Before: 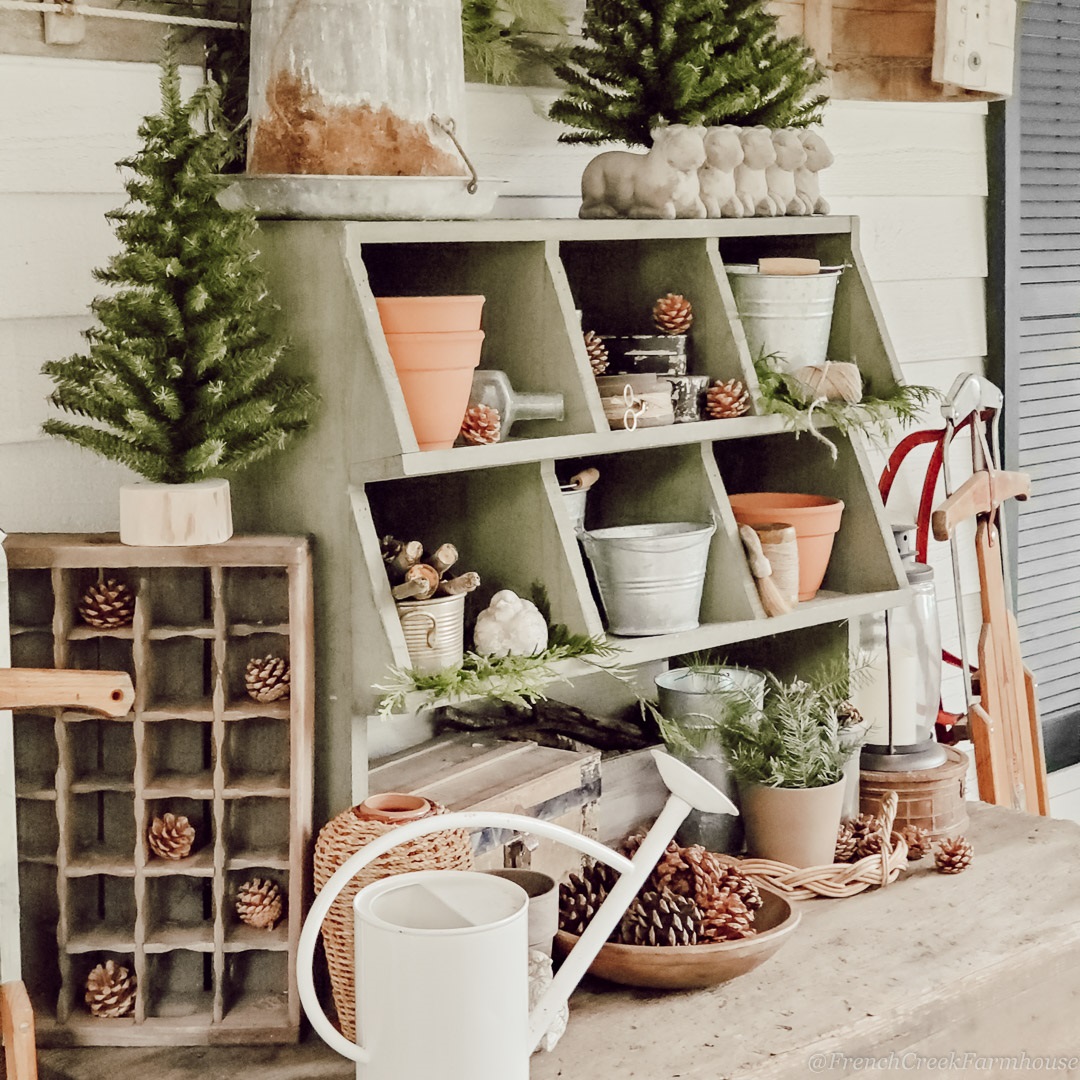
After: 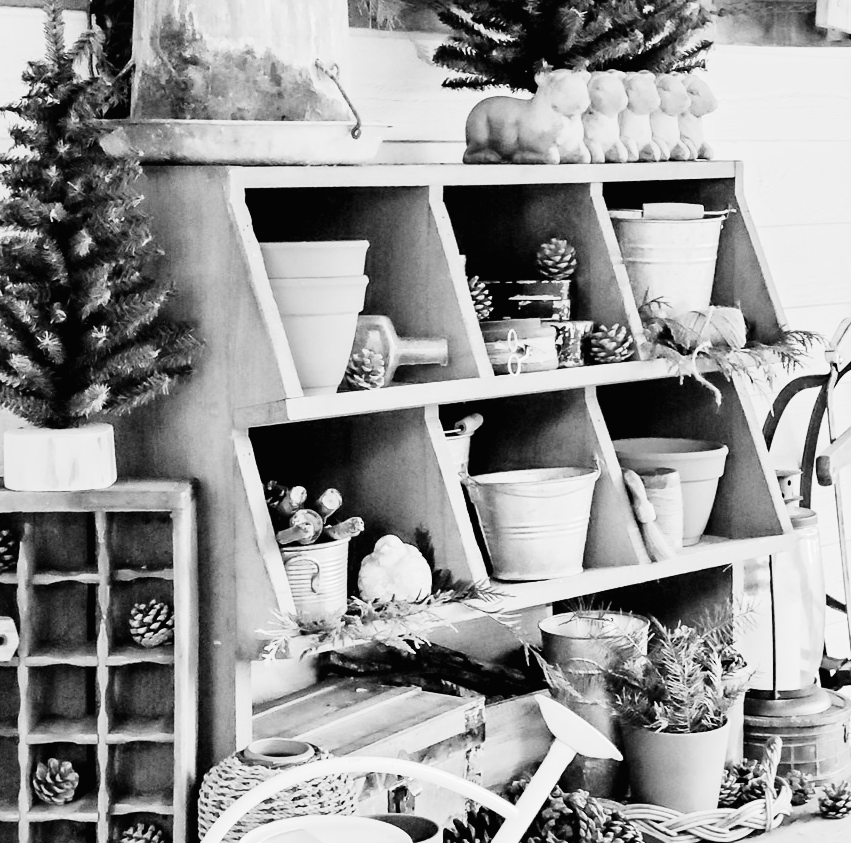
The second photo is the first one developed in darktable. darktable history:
crop and rotate: left 10.77%, top 5.1%, right 10.41%, bottom 16.76%
tone curve: curves: ch0 [(0.016, 0.011) (0.094, 0.016) (0.469, 0.508) (0.721, 0.862) (1, 1)], color space Lab, linked channels, preserve colors none
white balance: red 0.954, blue 1.079
monochrome: on, module defaults
